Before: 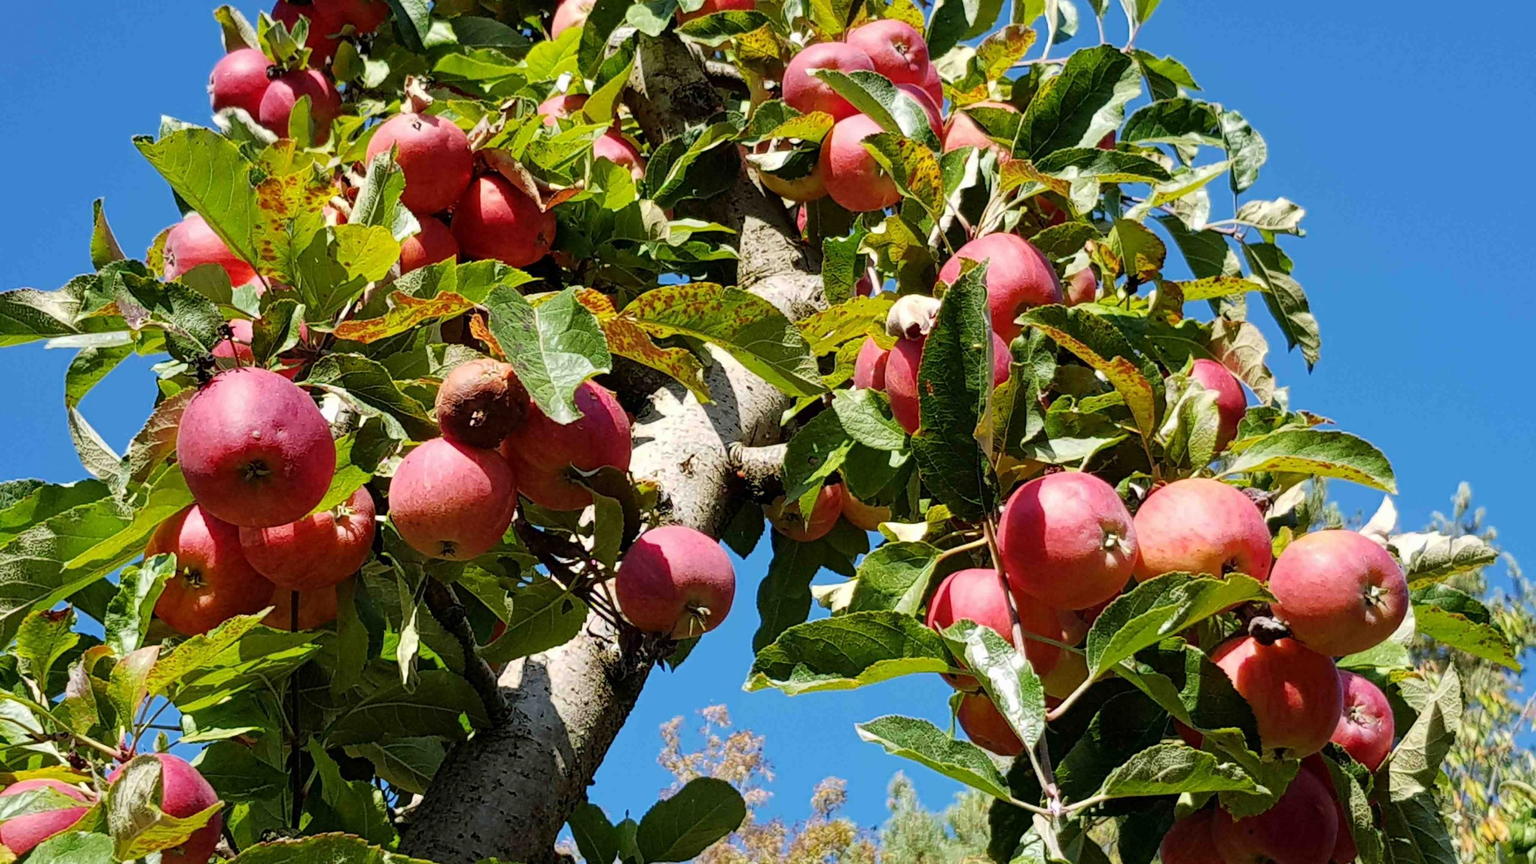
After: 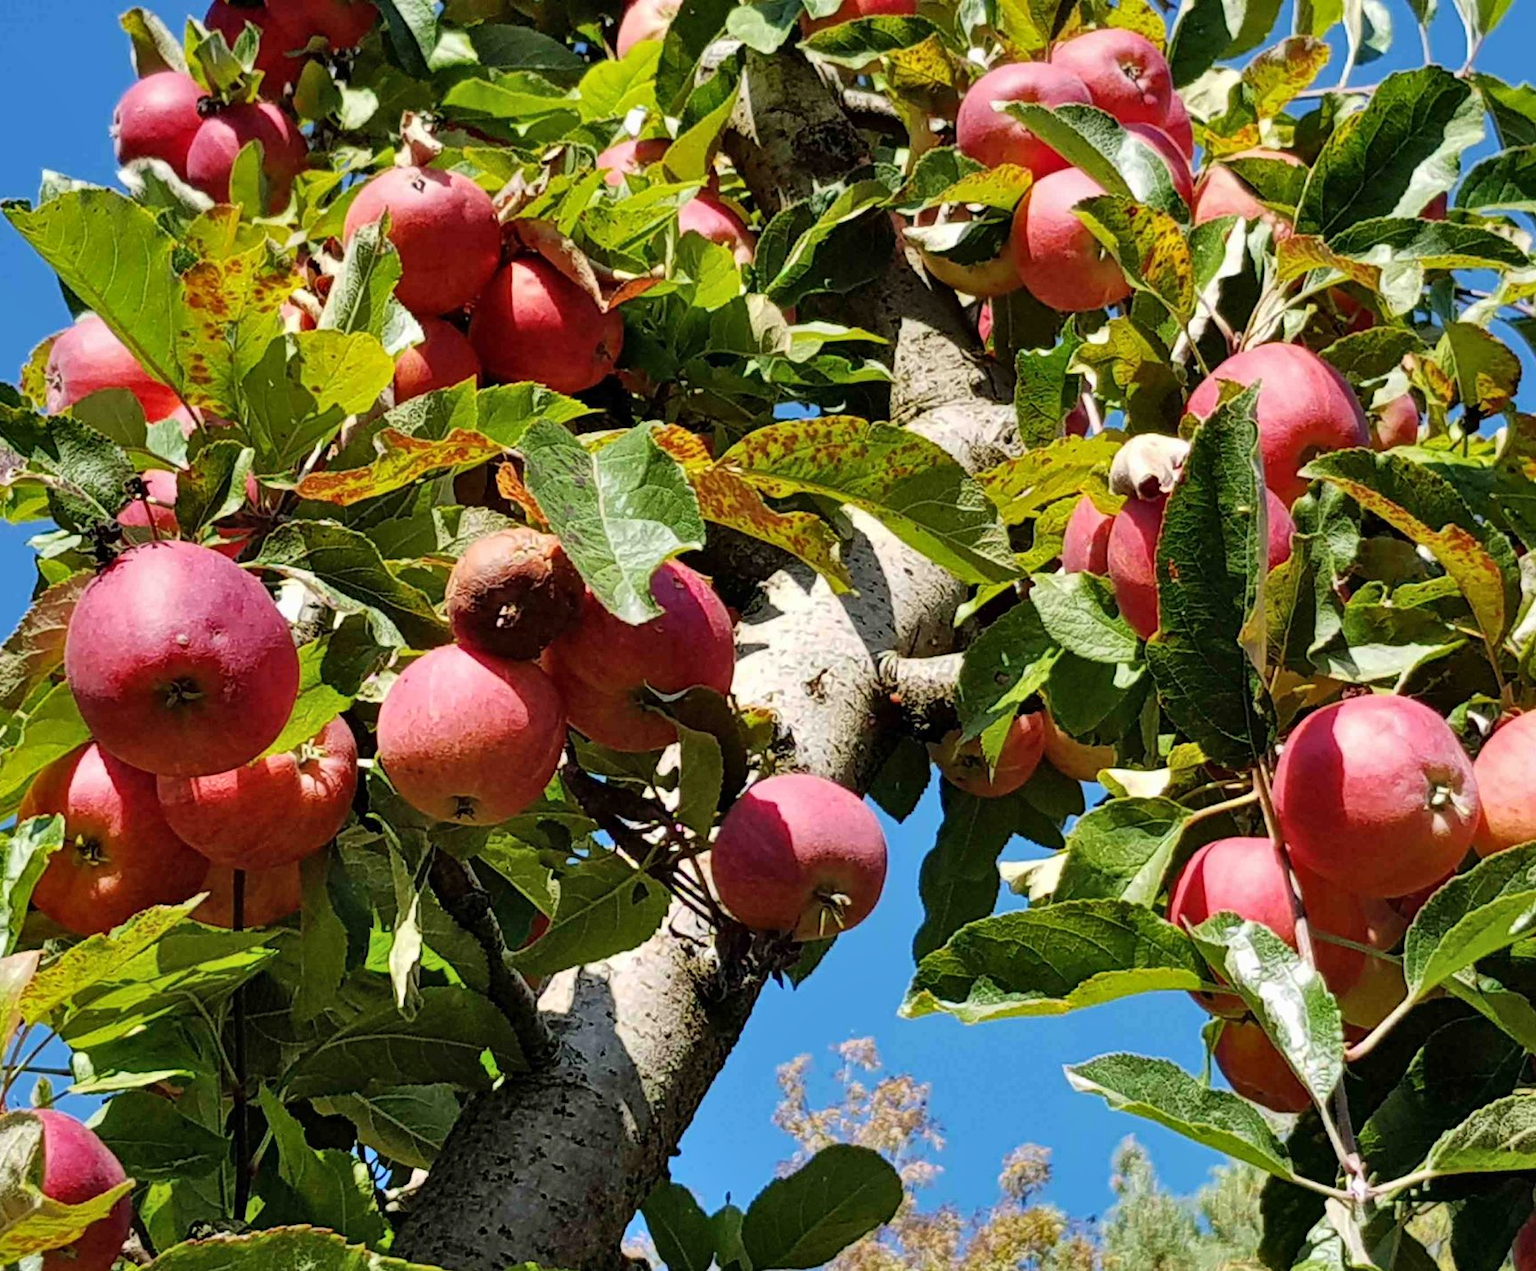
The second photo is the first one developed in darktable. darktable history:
crop and rotate: left 8.659%, right 23.408%
shadows and highlights: soften with gaussian
